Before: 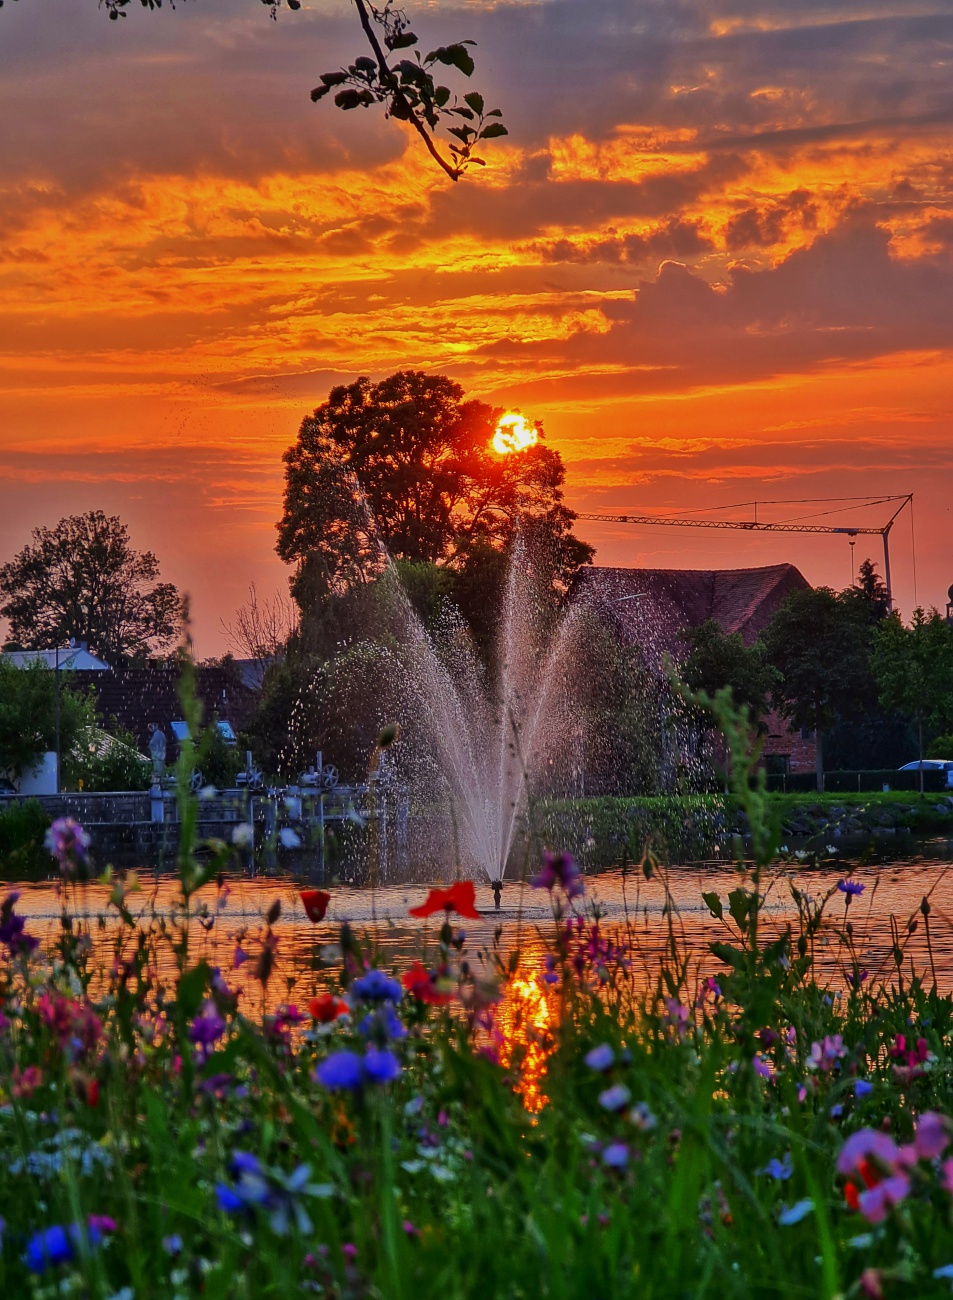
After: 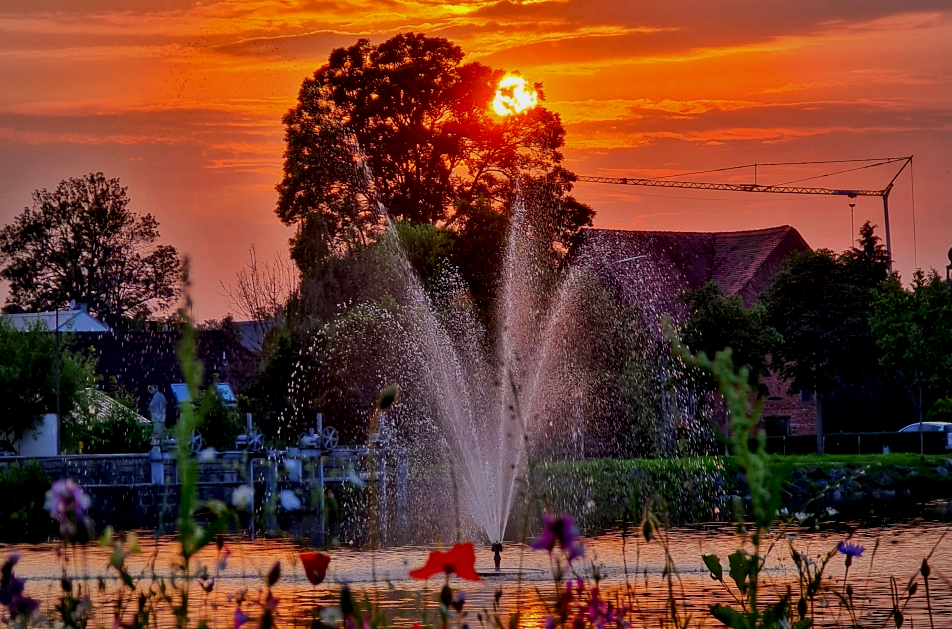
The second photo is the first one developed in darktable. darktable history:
crop and rotate: top 26.056%, bottom 25.543%
exposure: black level correction 0.009, compensate highlight preservation false
white balance: red 1.009, blue 1.027
vignetting: brightness -0.167
